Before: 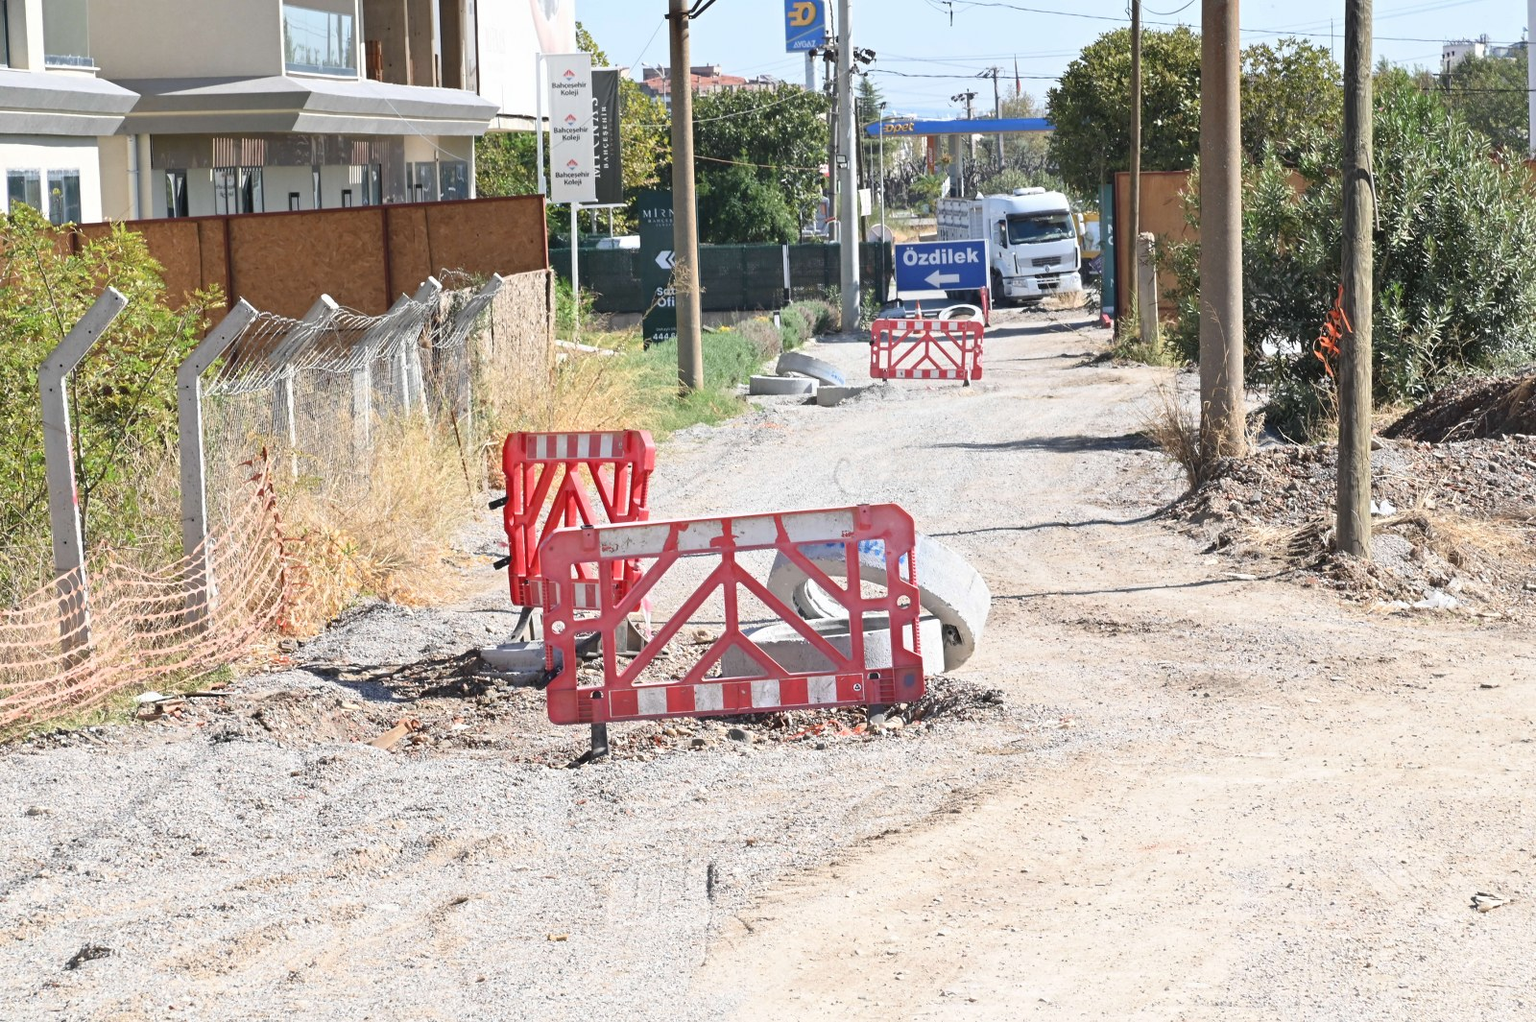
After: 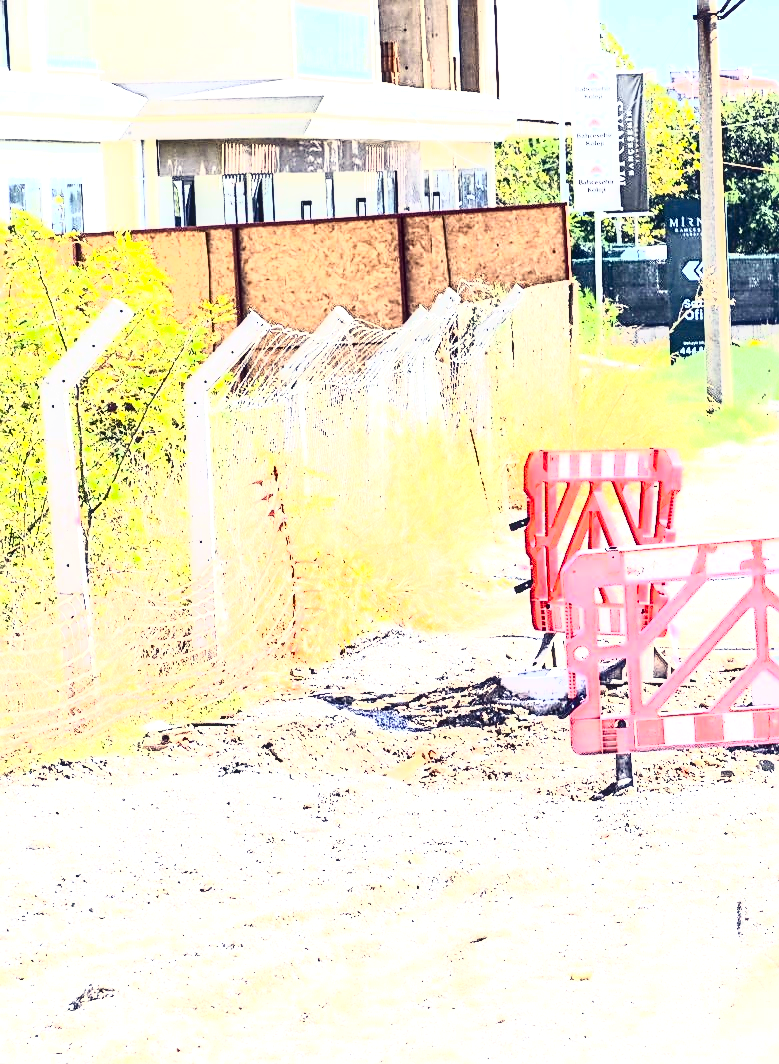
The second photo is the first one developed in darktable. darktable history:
crop and rotate: left 0.049%, top 0%, right 51.224%
color balance rgb: shadows lift › luminance -28.701%, shadows lift › chroma 14.857%, shadows lift › hue 269.73°, perceptual saturation grading › global saturation 29.777%, contrast 5.791%
sharpen: on, module defaults
tone curve: curves: ch0 [(0, 0) (0.003, 0) (0.011, 0.001) (0.025, 0.003) (0.044, 0.003) (0.069, 0.006) (0.1, 0.009) (0.136, 0.014) (0.177, 0.029) (0.224, 0.061) (0.277, 0.127) (0.335, 0.218) (0.399, 0.38) (0.468, 0.588) (0.543, 0.809) (0.623, 0.947) (0.709, 0.987) (0.801, 0.99) (0.898, 0.99) (1, 1)], color space Lab, independent channels, preserve colors none
exposure: black level correction 0, exposure 1.521 EV, compensate highlight preservation false
color correction: highlights b* 0.053, saturation 0.993
local contrast: on, module defaults
